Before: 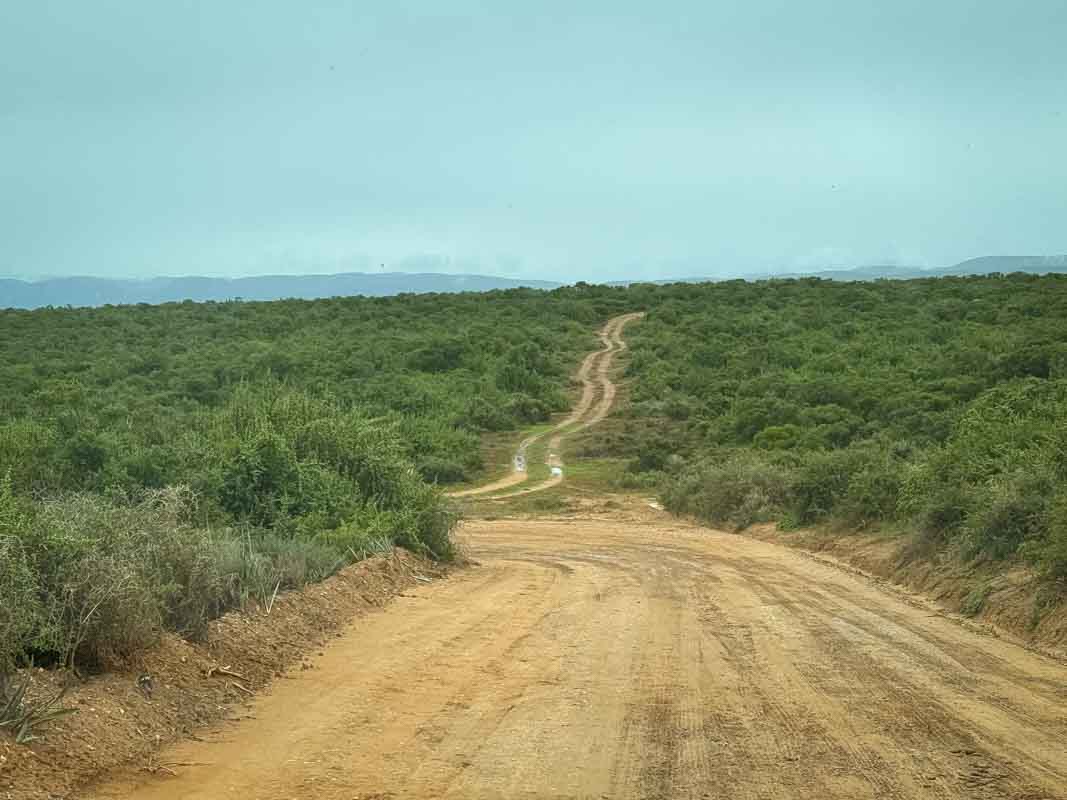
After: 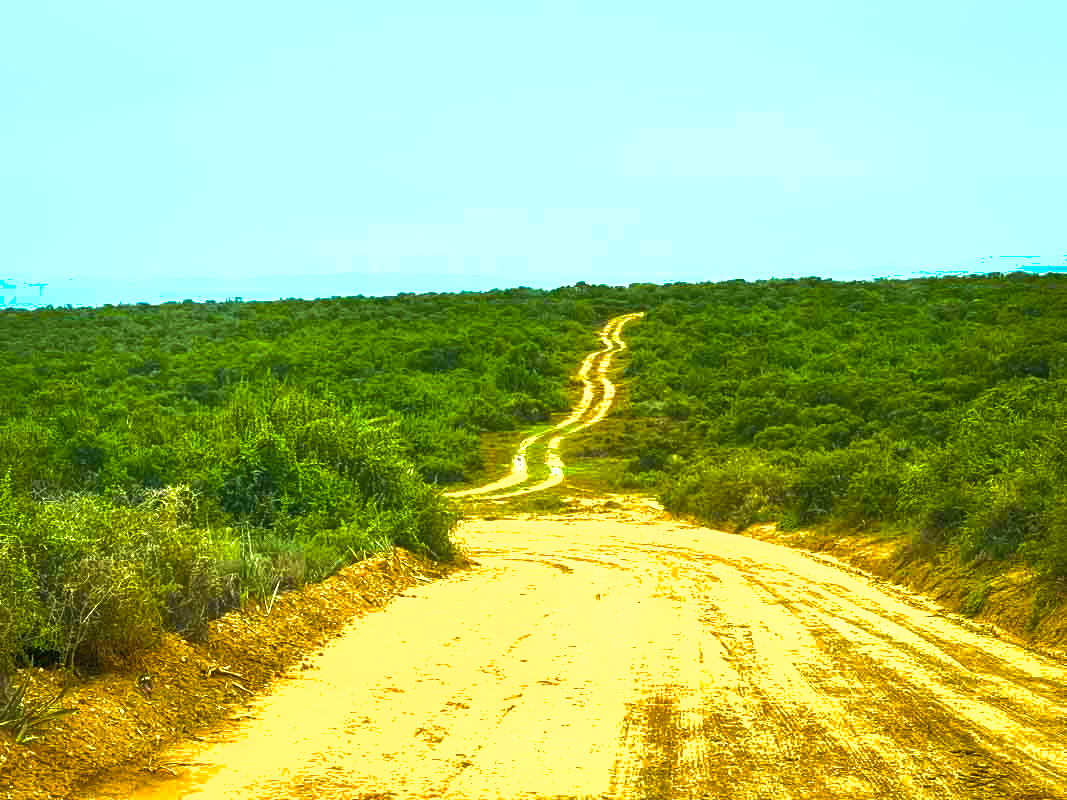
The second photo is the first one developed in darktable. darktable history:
color balance rgb: linear chroma grading › shadows -30%, linear chroma grading › global chroma 35%, perceptual saturation grading › global saturation 75%, perceptual saturation grading › shadows -30%, perceptual brilliance grading › highlights 75%, perceptual brilliance grading › shadows -30%, global vibrance 35%
shadows and highlights: on, module defaults
